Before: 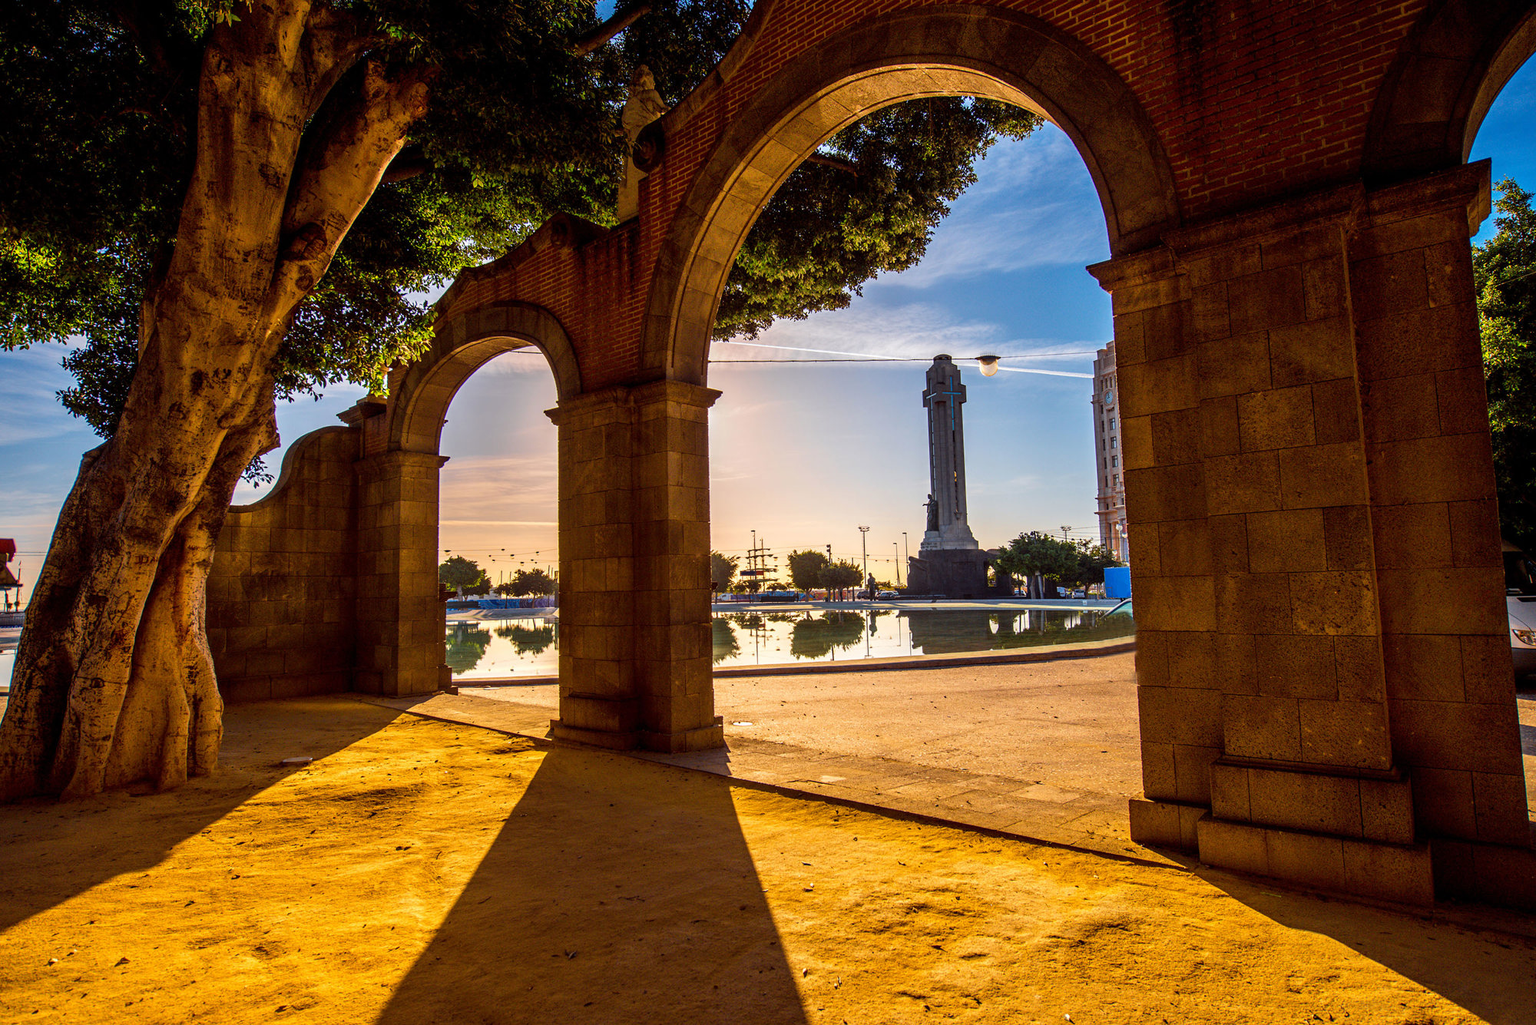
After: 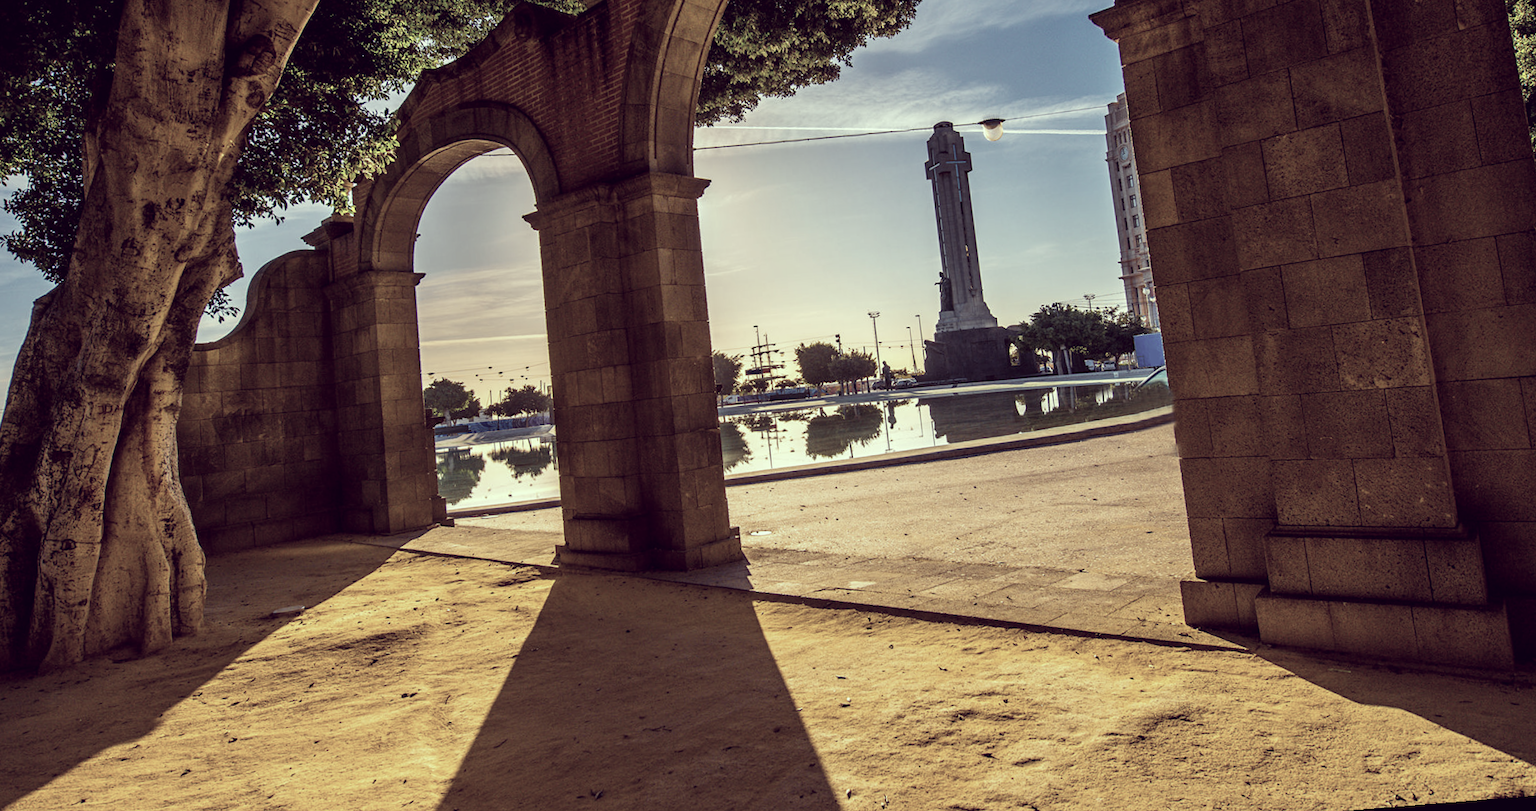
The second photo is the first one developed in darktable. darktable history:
crop and rotate: top 19.998%
rotate and perspective: rotation -4.57°, crop left 0.054, crop right 0.944, crop top 0.087, crop bottom 0.914
color correction: highlights a* -20.17, highlights b* 20.27, shadows a* 20.03, shadows b* -20.46, saturation 0.43
